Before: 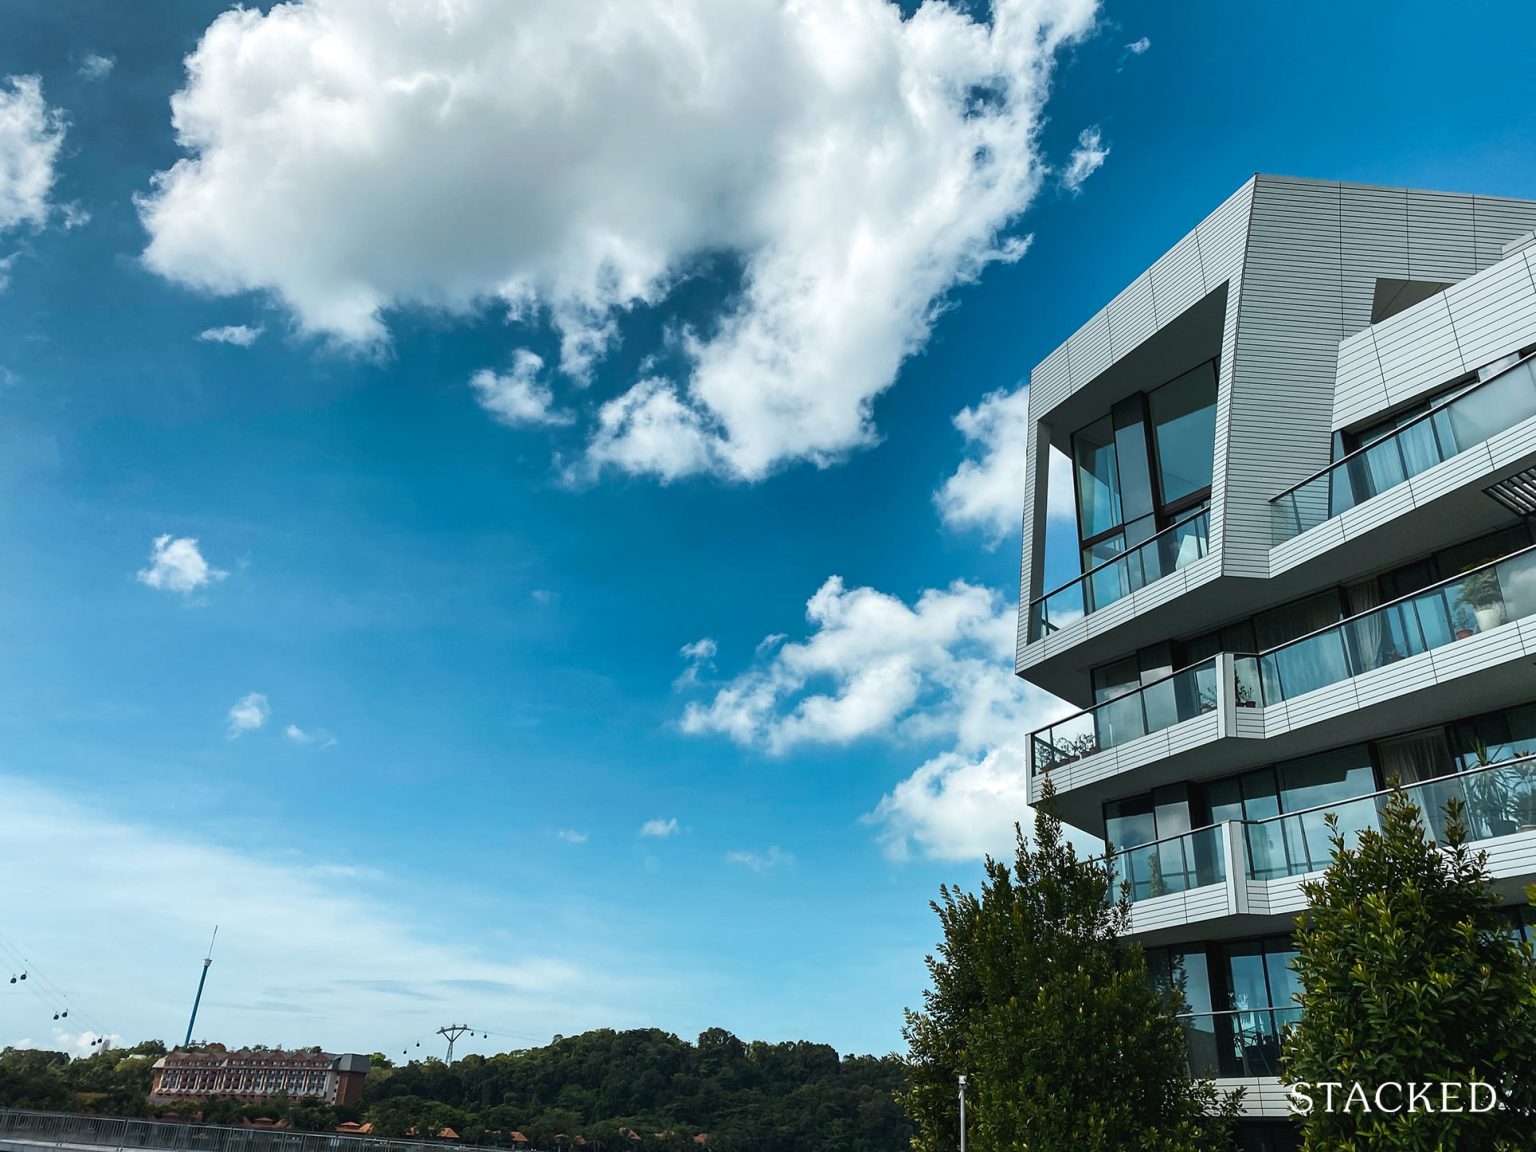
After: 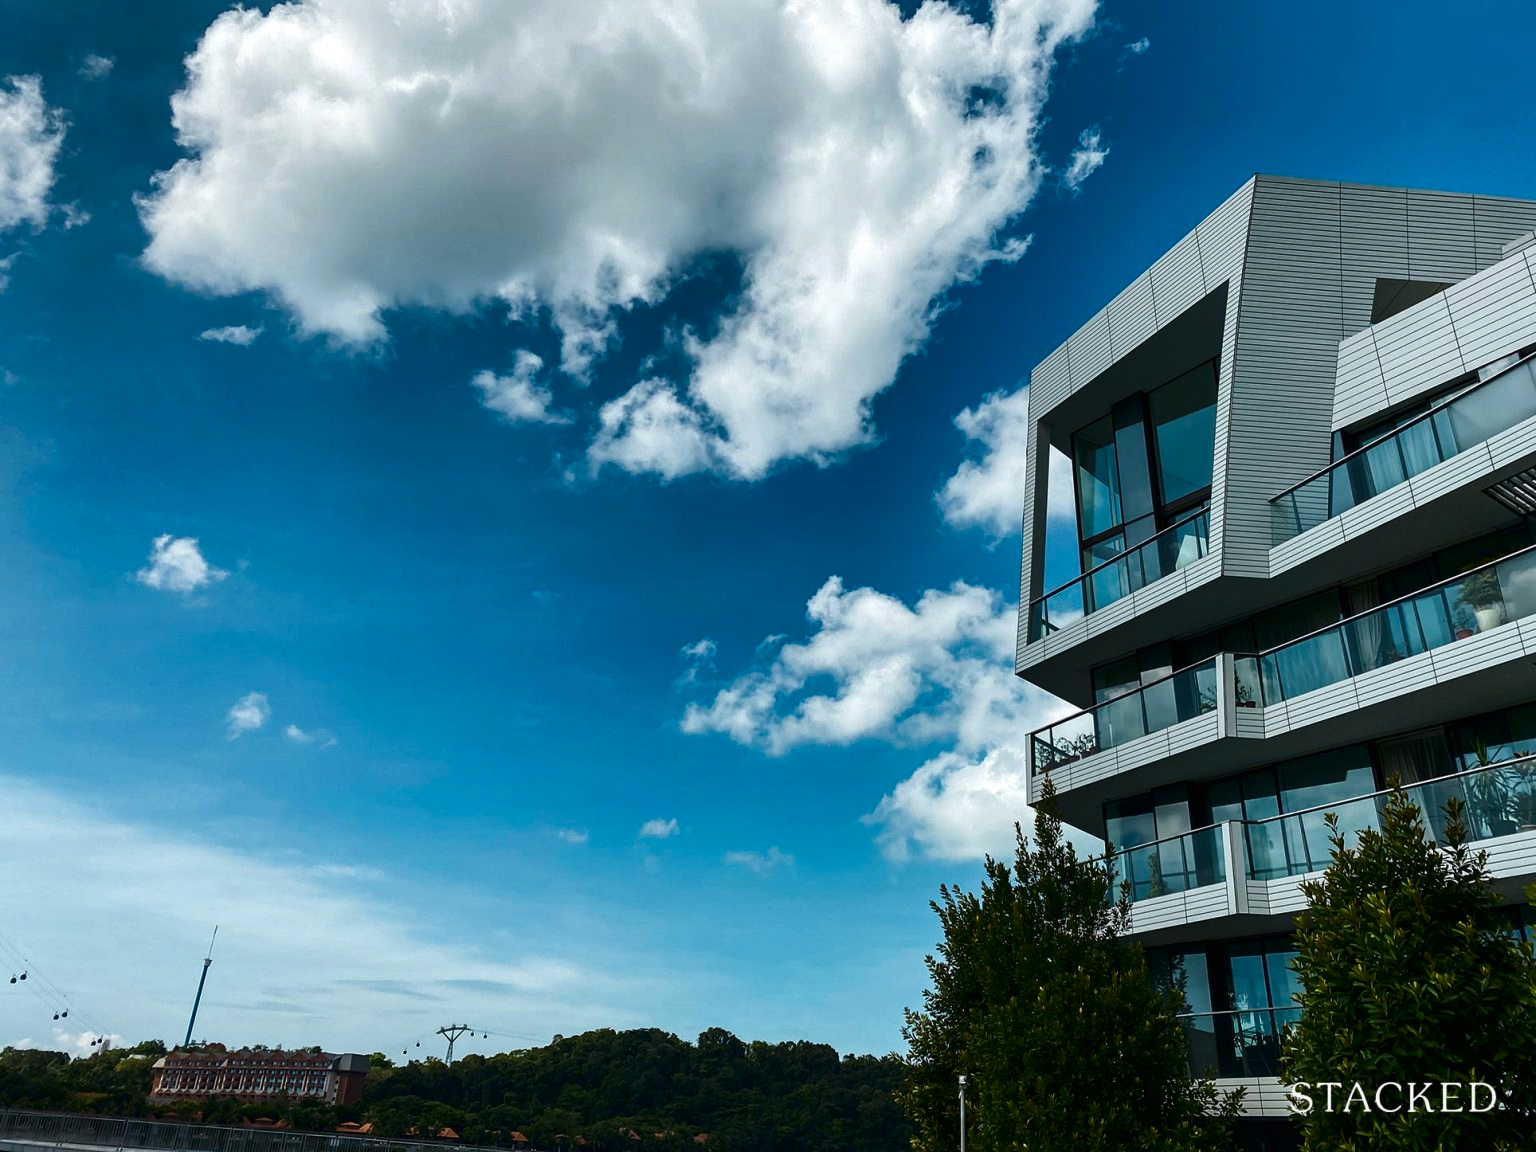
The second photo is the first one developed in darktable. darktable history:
contrast brightness saturation: brightness -0.208, saturation 0.083
